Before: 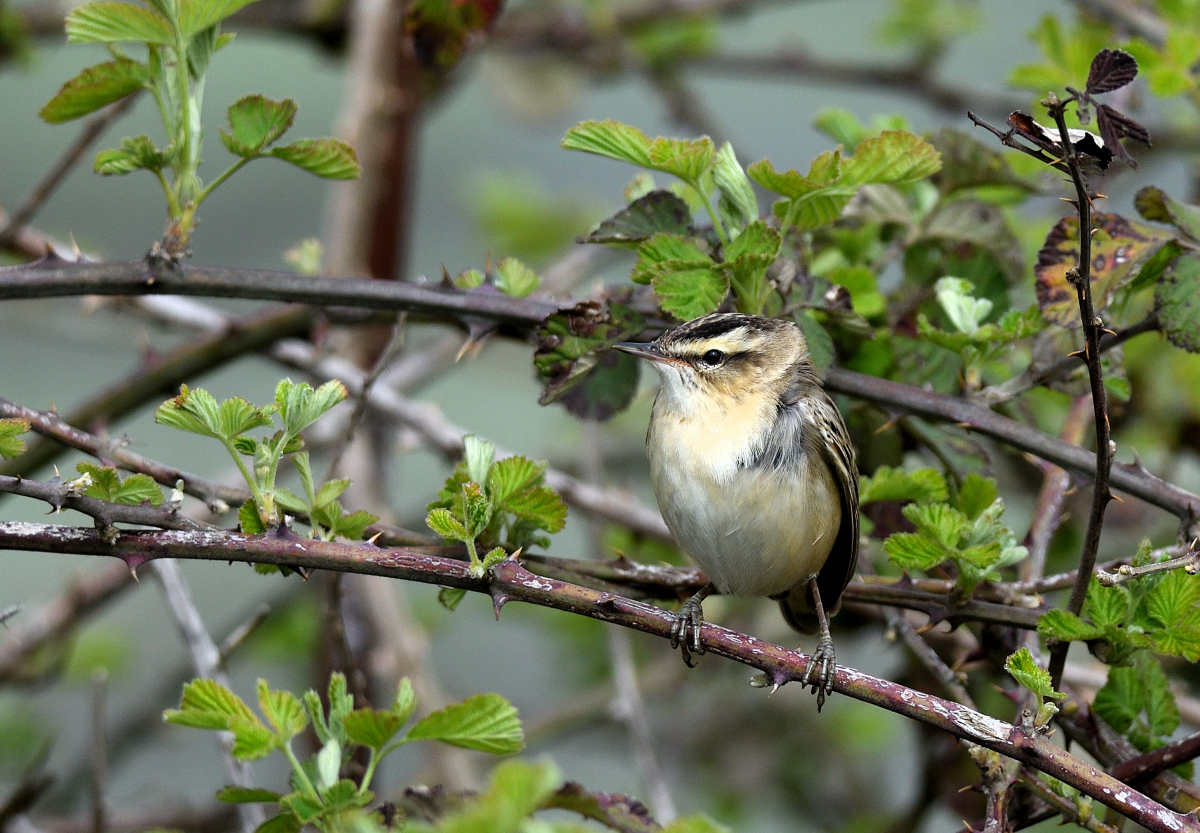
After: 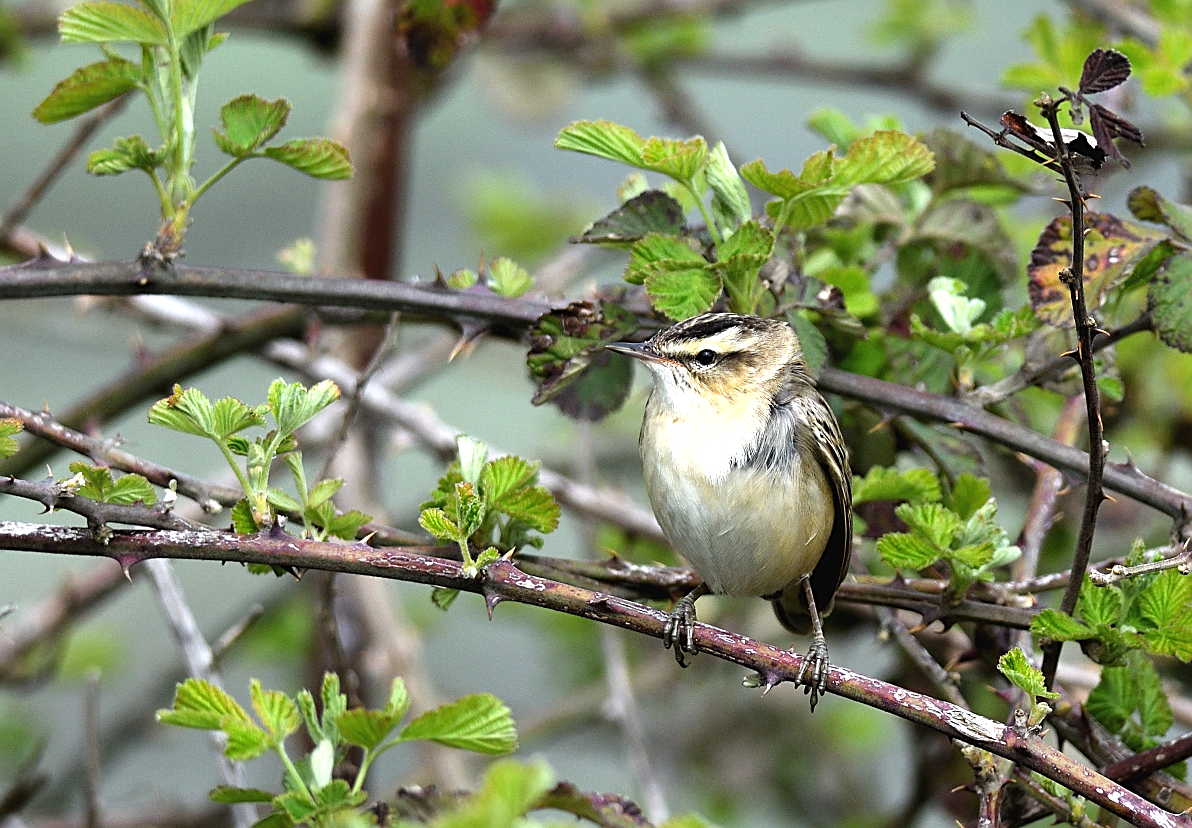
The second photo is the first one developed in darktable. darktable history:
sharpen: on, module defaults
crop and rotate: left 0.648%, top 0.161%, bottom 0.411%
exposure: black level correction -0.002, exposure 0.533 EV, compensate highlight preservation false
